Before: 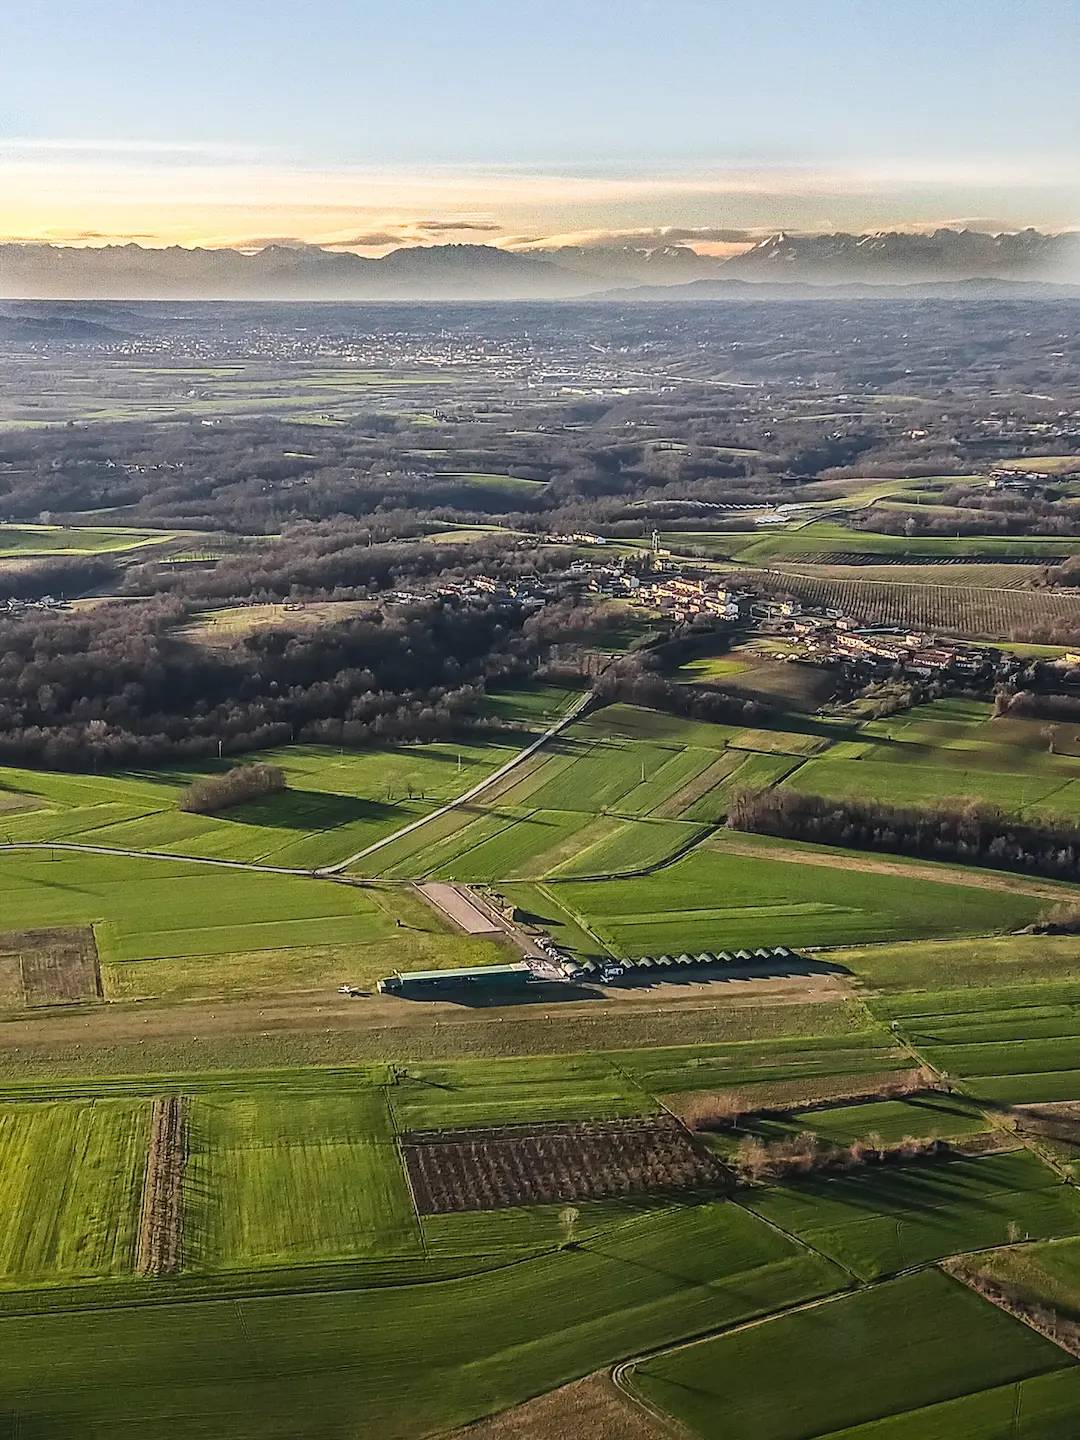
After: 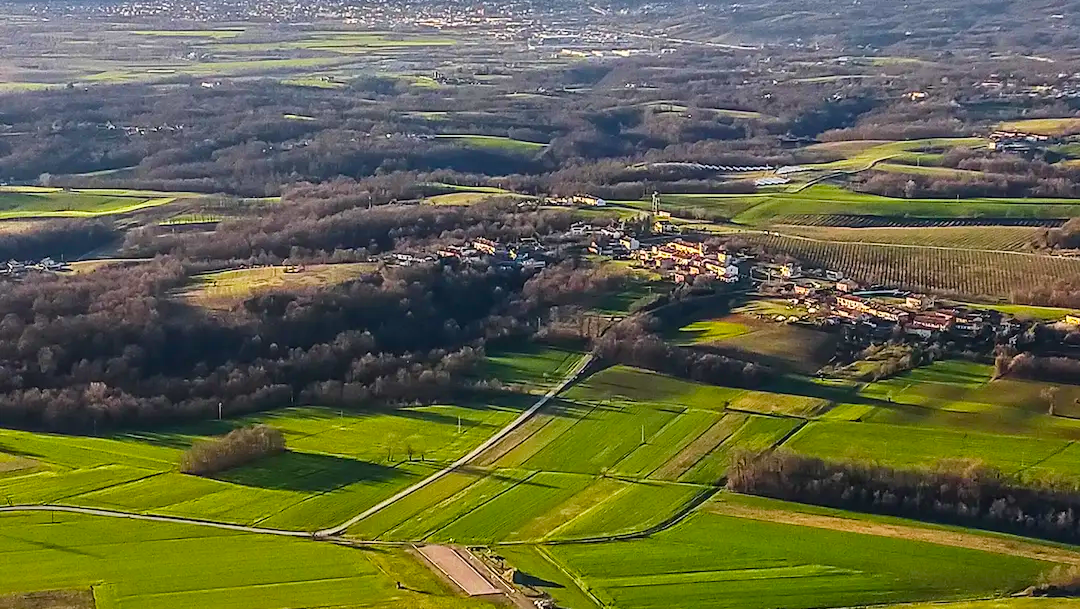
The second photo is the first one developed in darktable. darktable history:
crop and rotate: top 23.5%, bottom 34.153%
velvia: strength 51.54%, mid-tones bias 0.515
